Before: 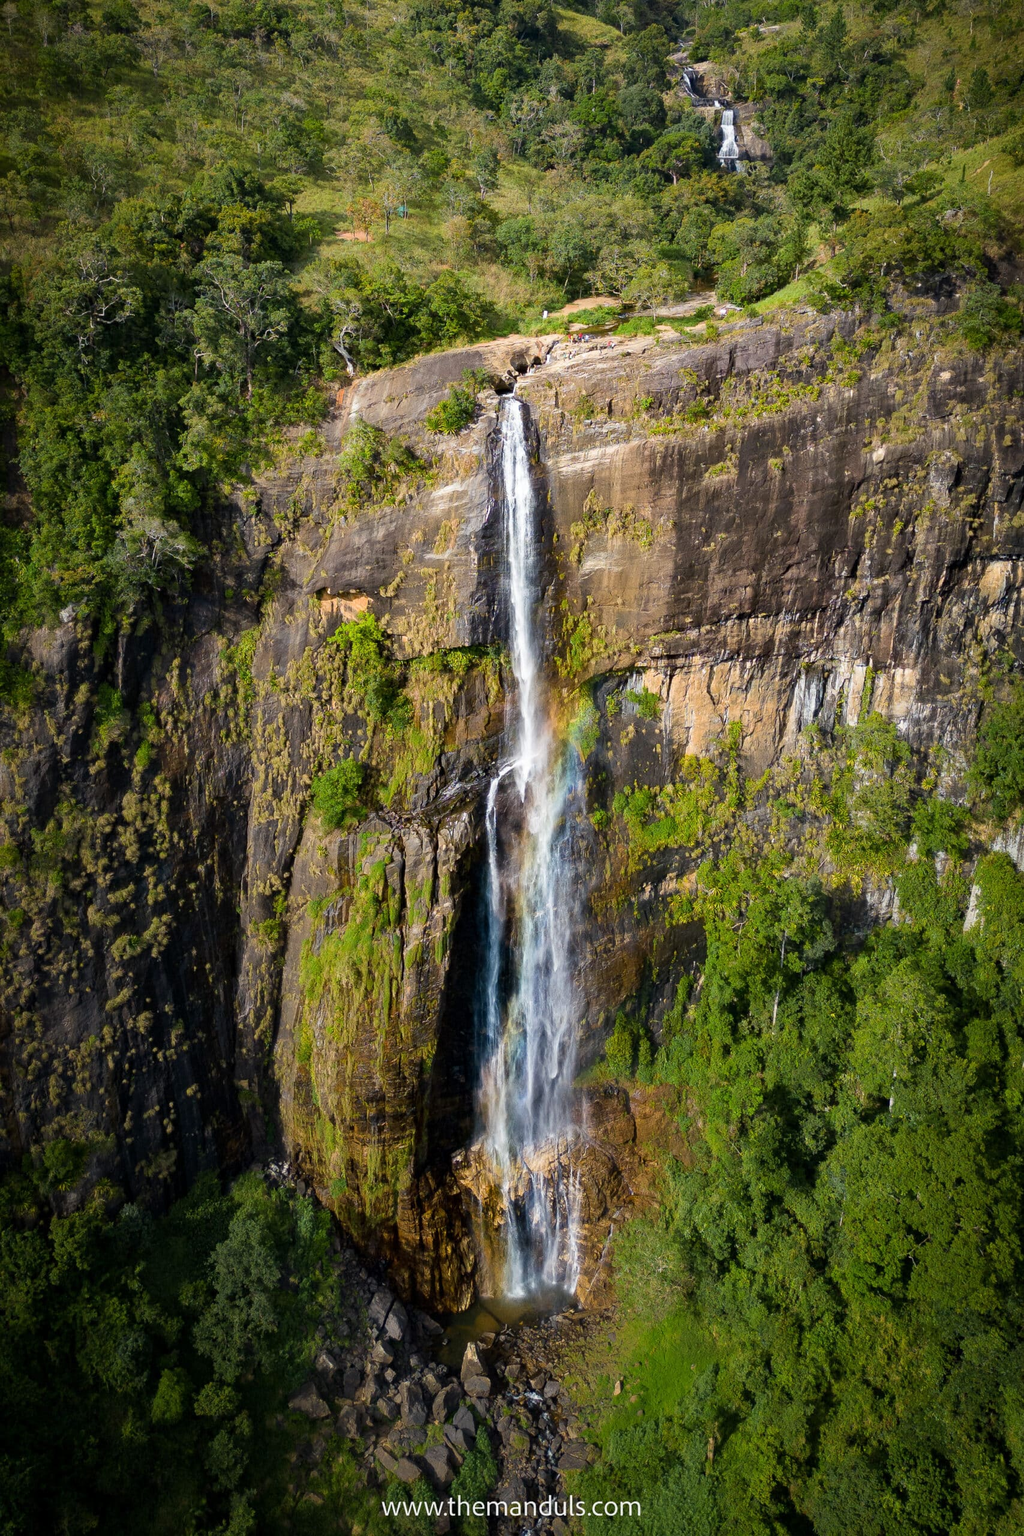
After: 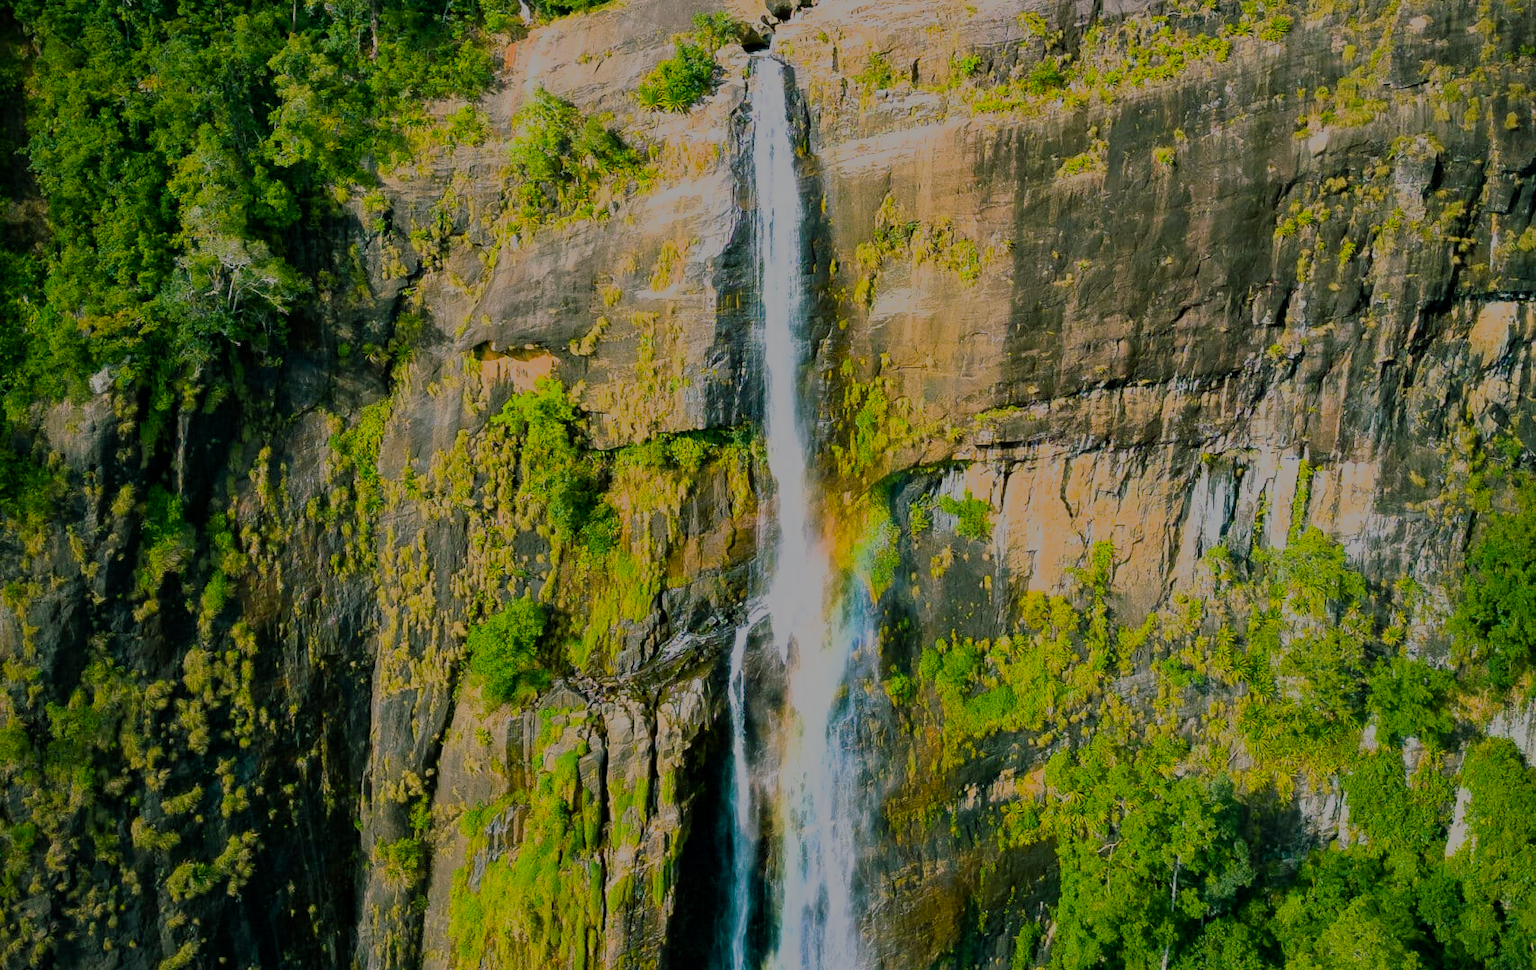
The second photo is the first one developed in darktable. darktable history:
crop and rotate: top 23.453%, bottom 34.367%
color balance rgb: shadows lift › chroma 11.897%, shadows lift › hue 134.38°, perceptual saturation grading › global saturation 25.823%, global vibrance 20%
filmic rgb: black relative exposure -12.91 EV, white relative exposure 4.03 EV, threshold 5.95 EV, target white luminance 85.001%, hardness 6.29, latitude 42.3%, contrast 0.864, shadows ↔ highlights balance 8.39%, enable highlight reconstruction true
